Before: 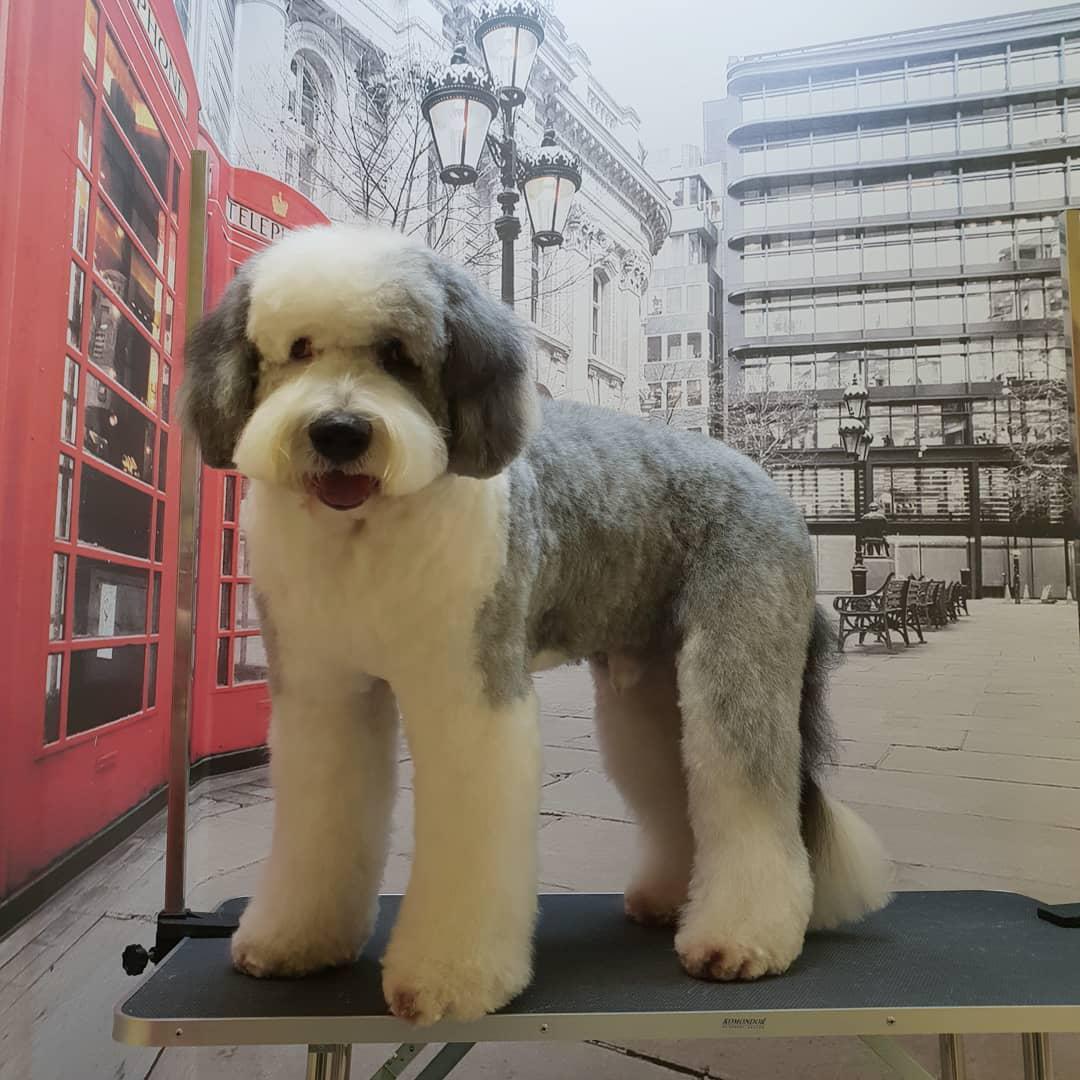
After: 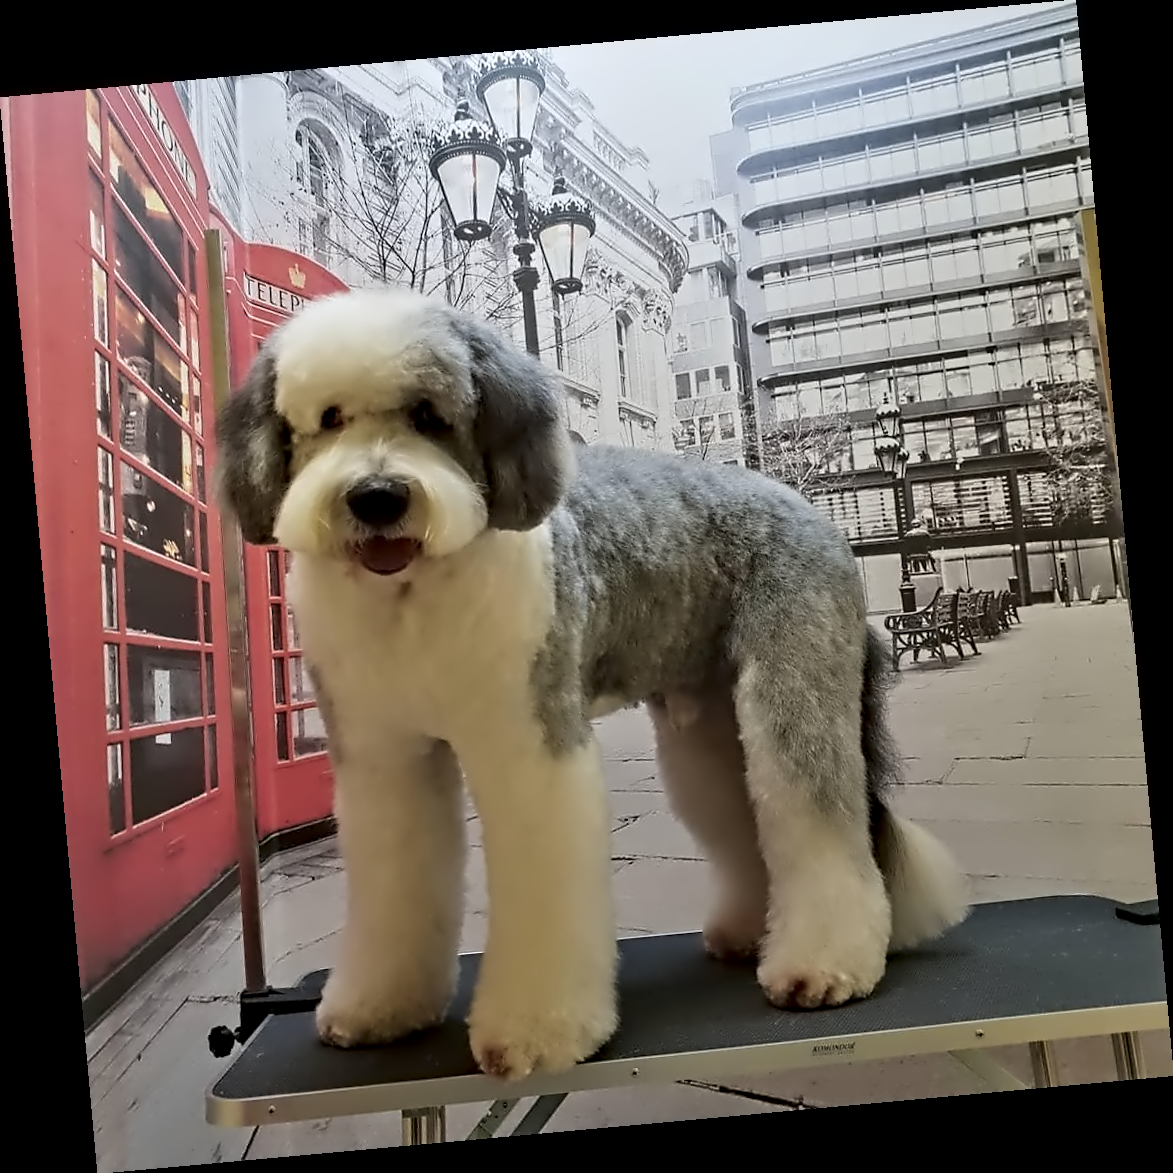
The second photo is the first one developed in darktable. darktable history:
rotate and perspective: rotation -5.2°, automatic cropping off
contrast equalizer: octaves 7, y [[0.5, 0.542, 0.583, 0.625, 0.667, 0.708], [0.5 ×6], [0.5 ×6], [0, 0.033, 0.067, 0.1, 0.133, 0.167], [0, 0.05, 0.1, 0.15, 0.2, 0.25]]
